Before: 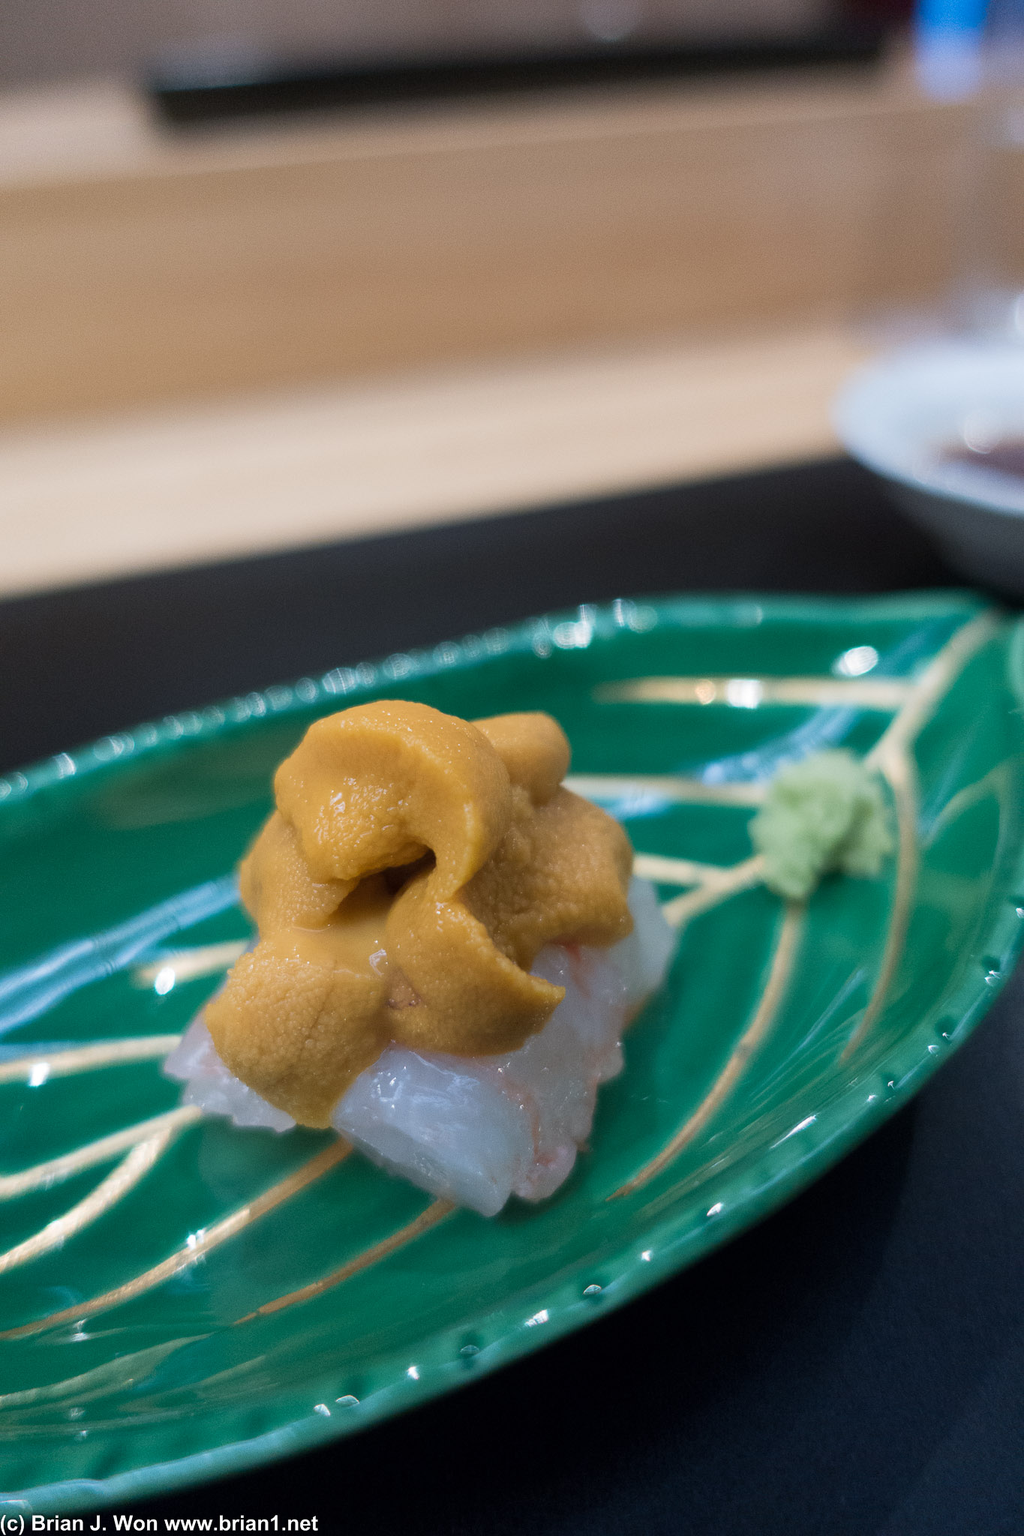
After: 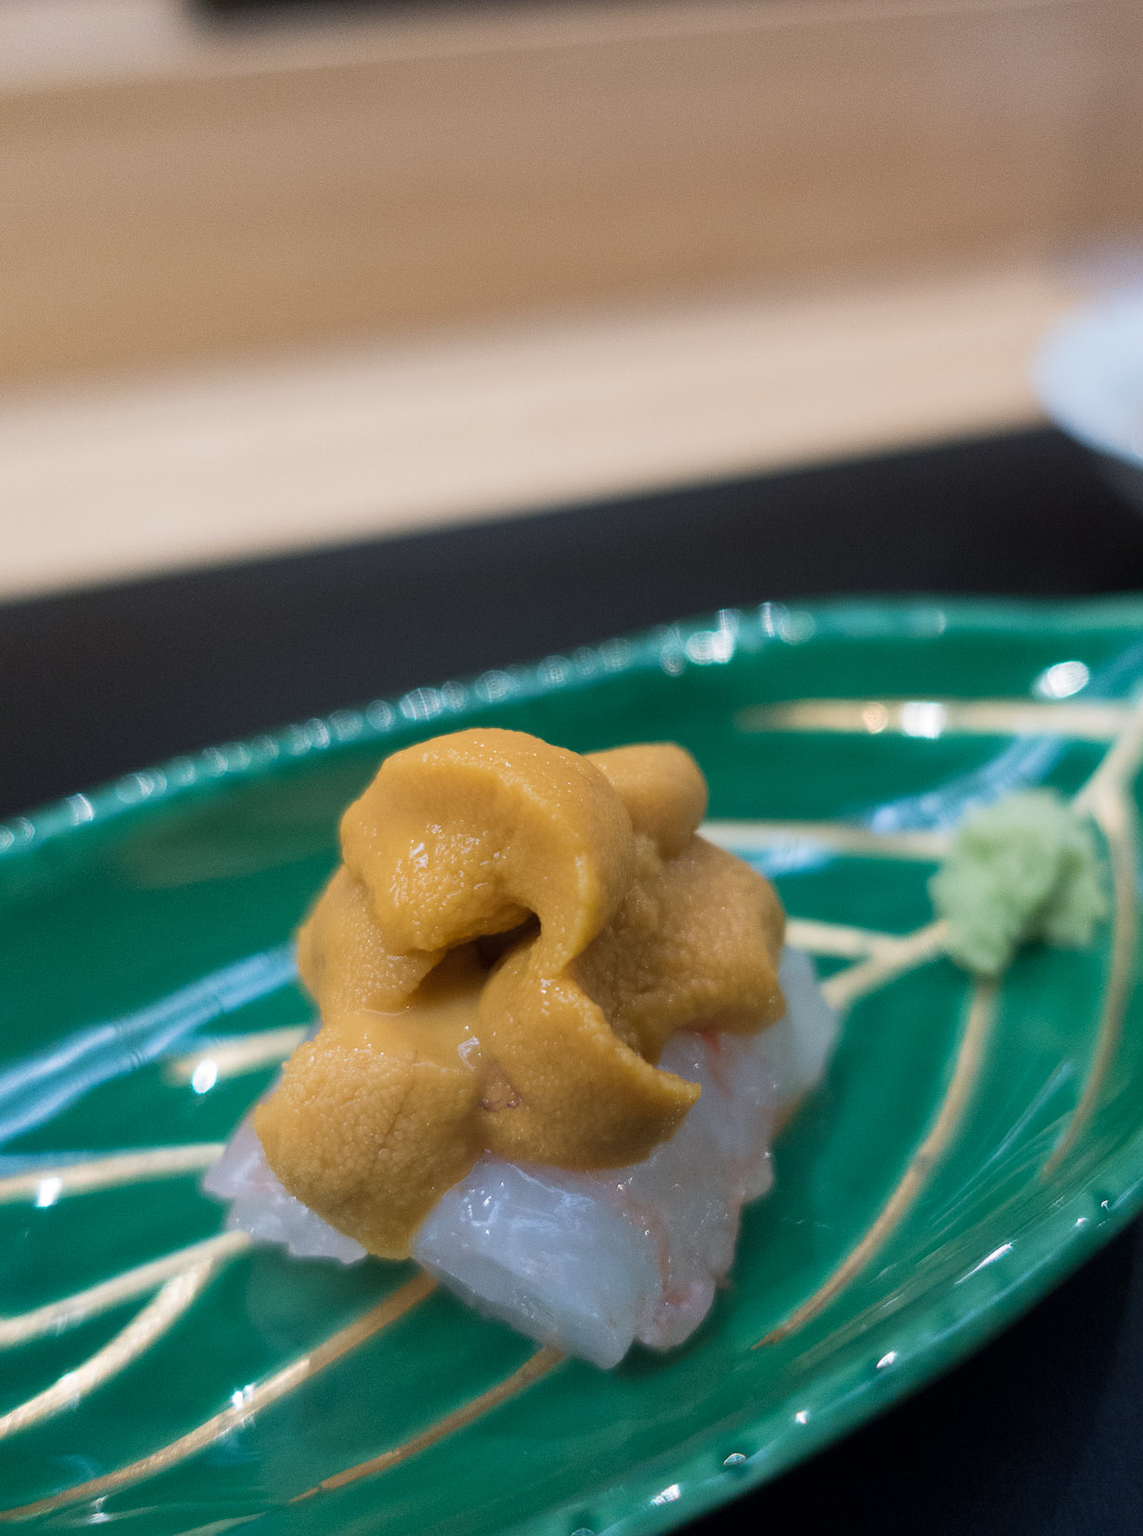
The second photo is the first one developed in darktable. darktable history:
crop: top 7.403%, right 9.904%, bottom 11.944%
